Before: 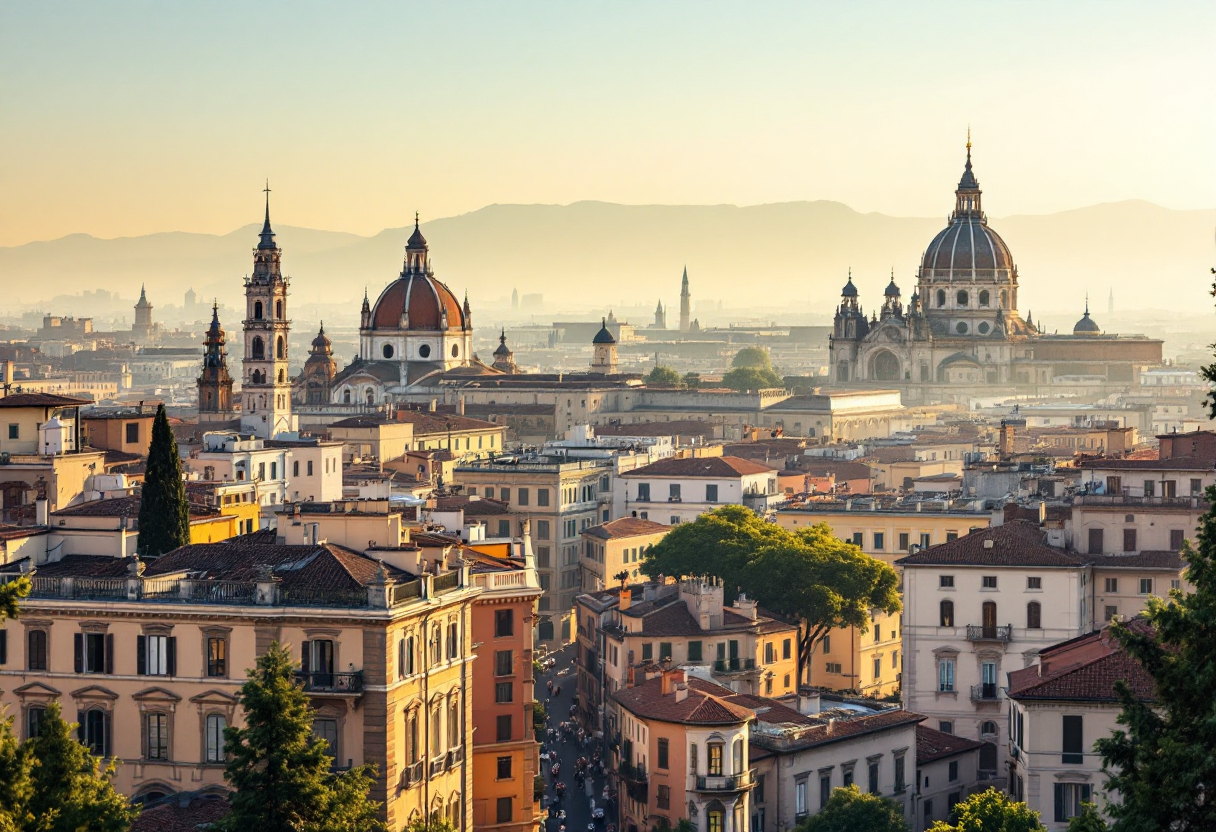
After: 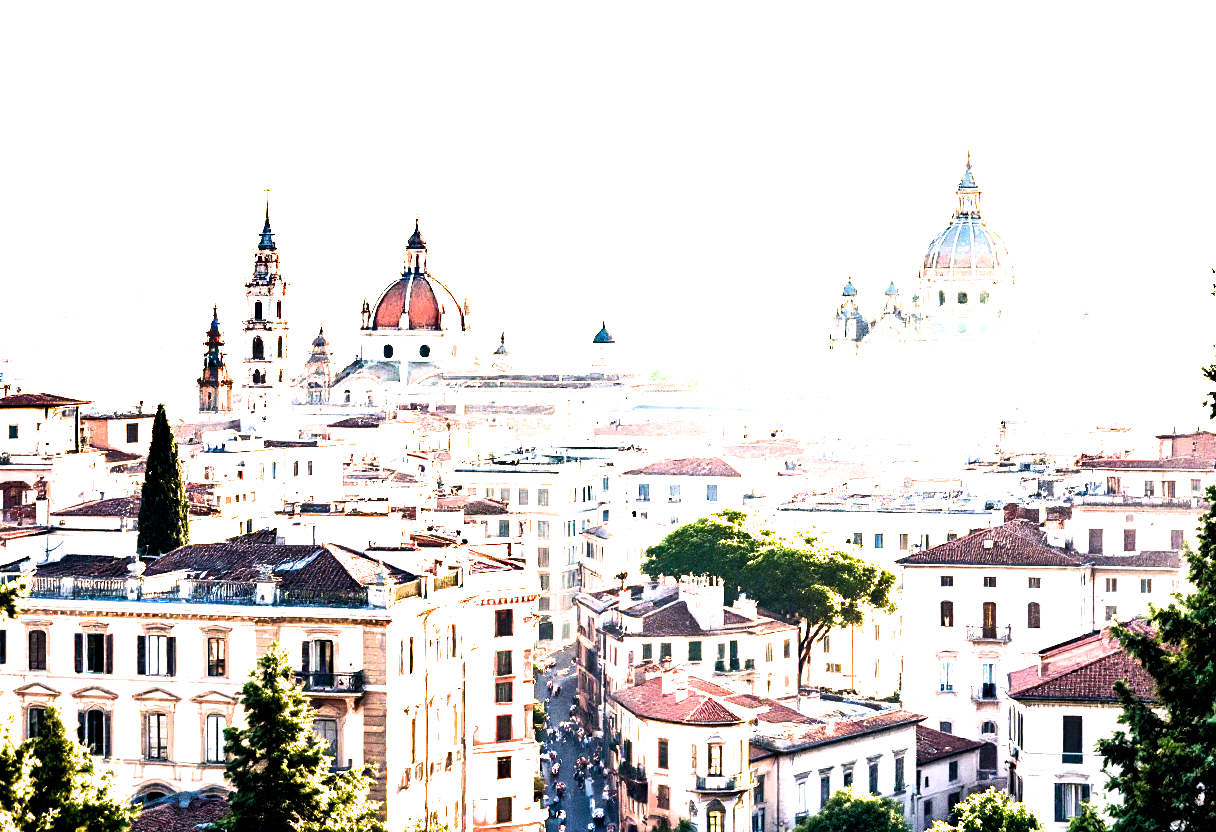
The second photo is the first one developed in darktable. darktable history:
exposure: black level correction 0.001, exposure 2.607 EV, compensate exposure bias true, compensate highlight preservation false
color balance rgb: shadows lift › luminance -9.41%, highlights gain › luminance 17.6%, global offset › luminance -1.45%, perceptual saturation grading › highlights -17.77%, perceptual saturation grading › mid-tones 33.1%, perceptual saturation grading › shadows 50.52%, global vibrance 24.22%
shadows and highlights: soften with gaussian
grain: coarseness 0.09 ISO, strength 40%
filmic rgb: black relative exposure -8.2 EV, white relative exposure 2.2 EV, threshold 3 EV, hardness 7.11, latitude 85.74%, contrast 1.696, highlights saturation mix -4%, shadows ↔ highlights balance -2.69%, color science v5 (2021), contrast in shadows safe, contrast in highlights safe, enable highlight reconstruction true
